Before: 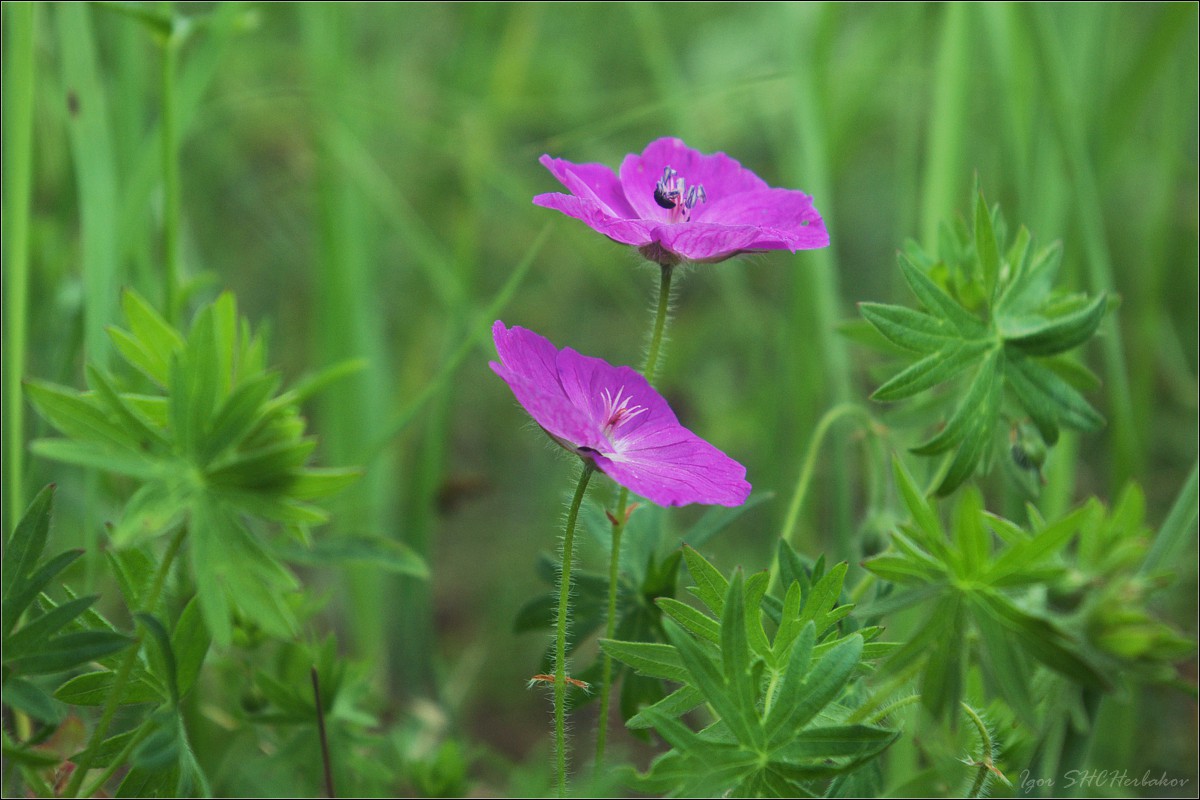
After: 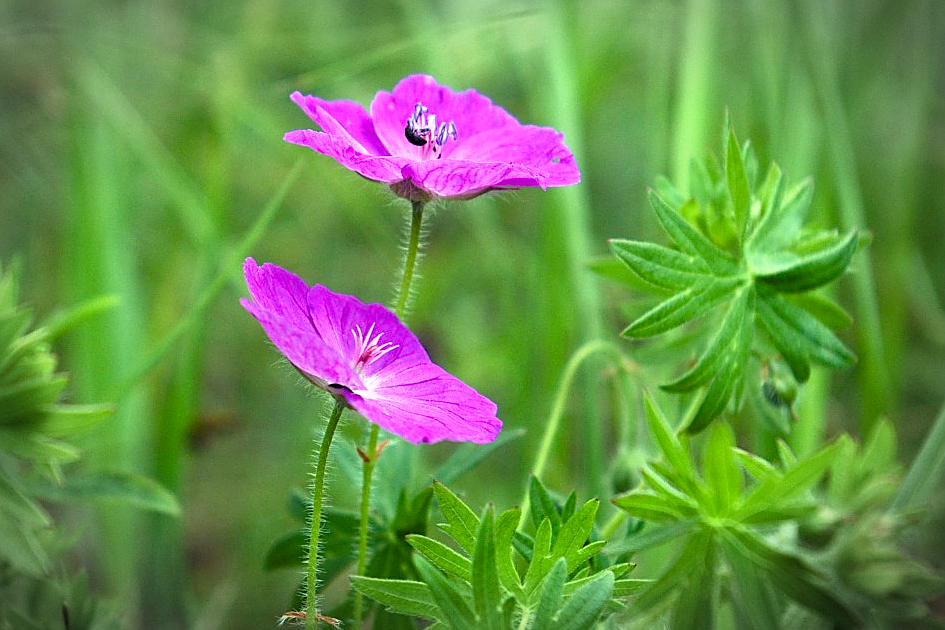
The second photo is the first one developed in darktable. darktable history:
crop and rotate: left 20.808%, top 7.914%, right 0.375%, bottom 13.313%
sharpen: on, module defaults
color balance rgb: perceptual saturation grading › global saturation 20%, perceptual saturation grading › highlights -25.188%, perceptual saturation grading › shadows 49.622%
exposure: black level correction 0, exposure 0.695 EV, compensate exposure bias true, compensate highlight preservation false
vignetting: automatic ratio true
base curve: curves: ch0 [(0.017, 0) (0.425, 0.441) (0.844, 0.933) (1, 1)]
